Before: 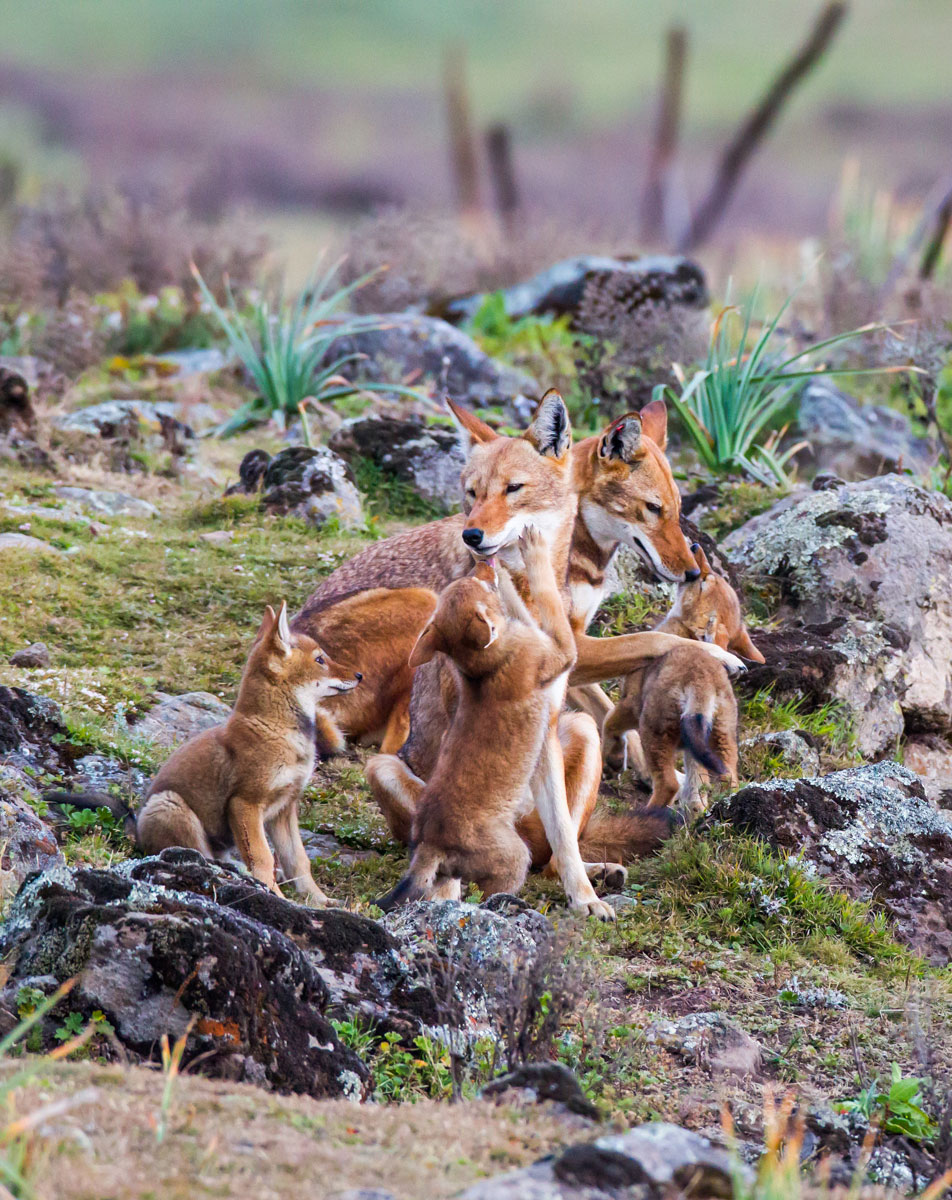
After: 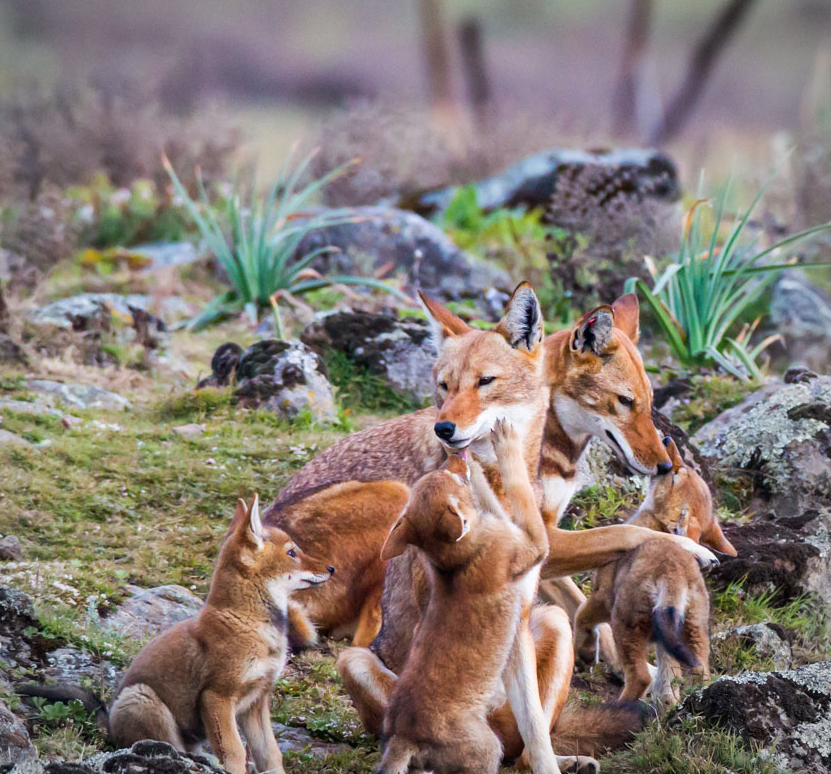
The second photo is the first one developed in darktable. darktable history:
crop: left 3.015%, top 8.969%, right 9.647%, bottom 26.457%
vignetting: fall-off radius 45%, brightness -0.33
